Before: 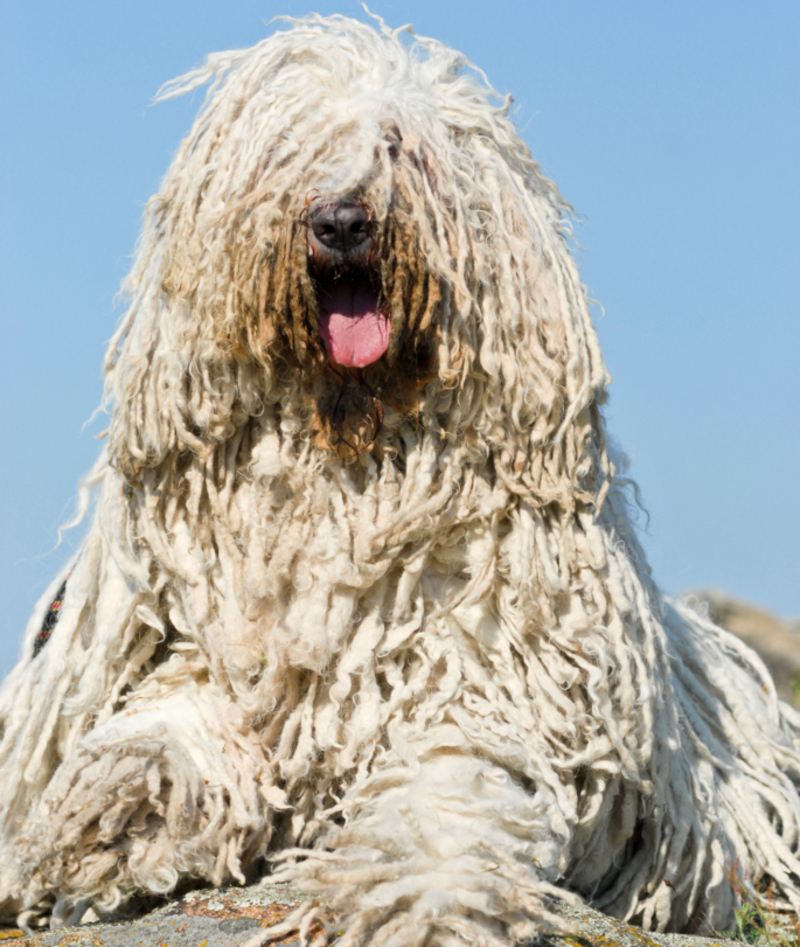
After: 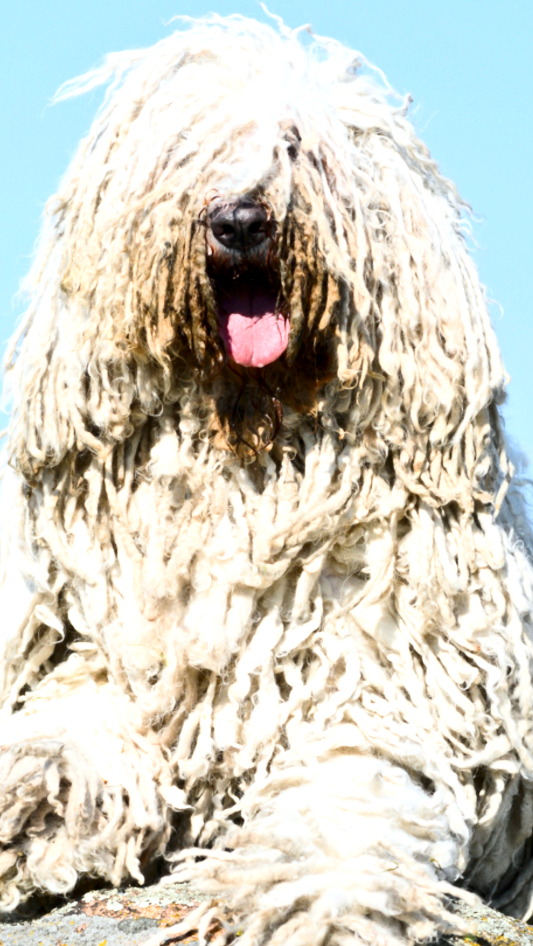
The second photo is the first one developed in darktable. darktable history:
white balance: red 0.974, blue 1.044
exposure: exposure 0.493 EV, compensate highlight preservation false
crop and rotate: left 12.648%, right 20.685%
contrast brightness saturation: contrast 0.28
local contrast: mode bilateral grid, contrast 20, coarseness 50, detail 120%, midtone range 0.2
